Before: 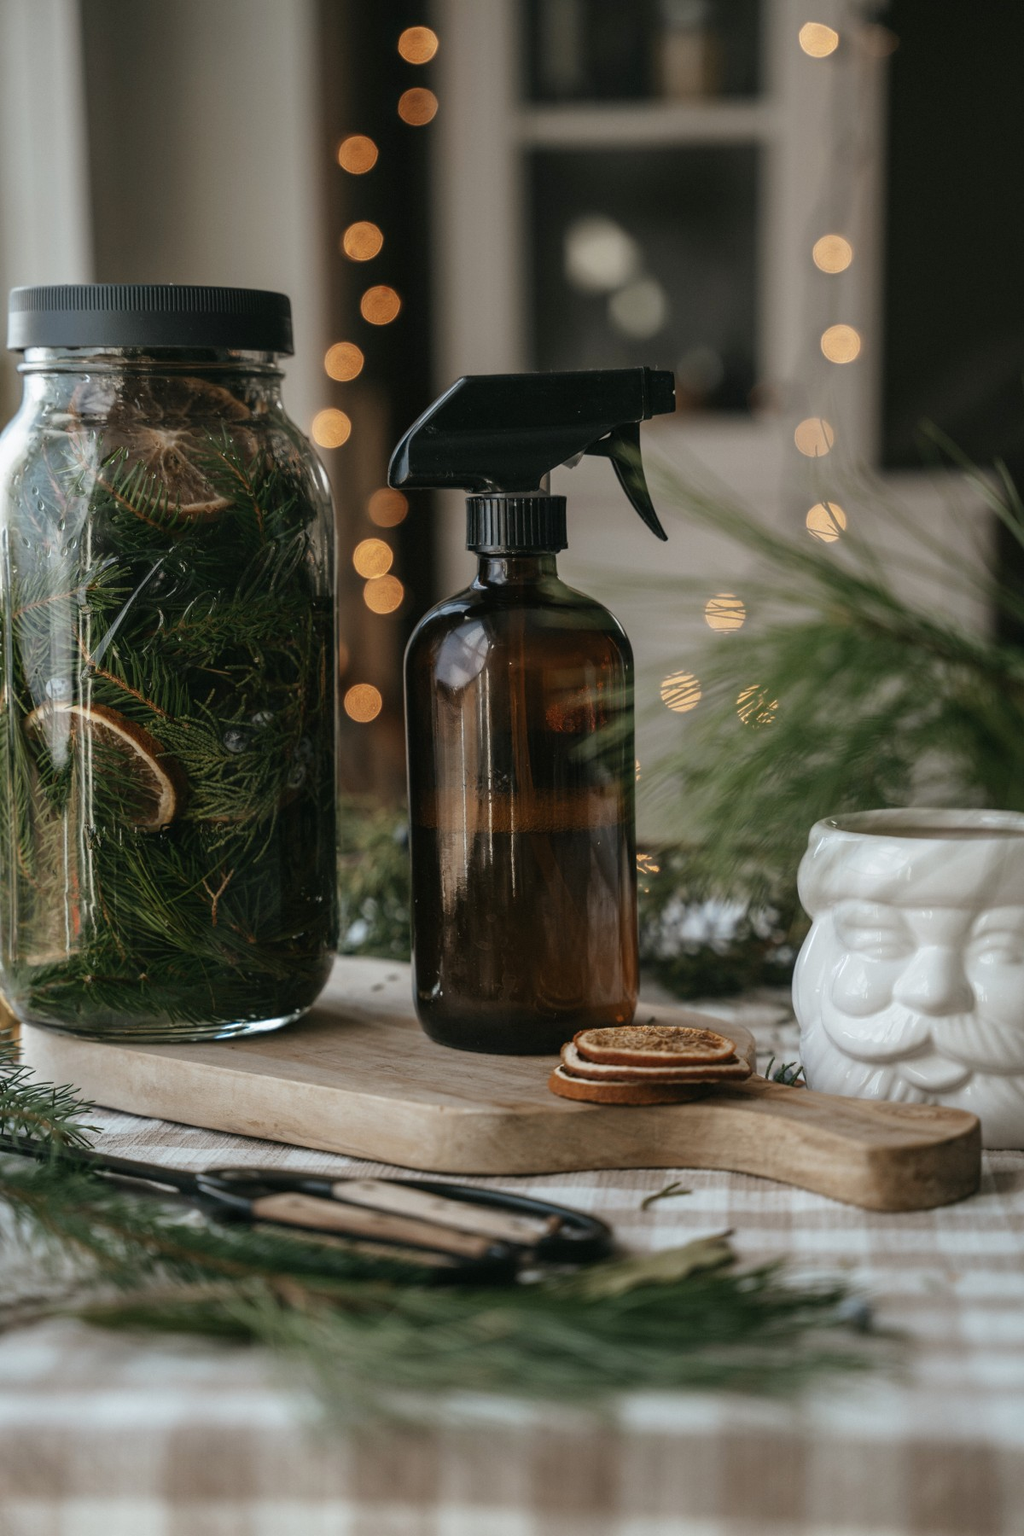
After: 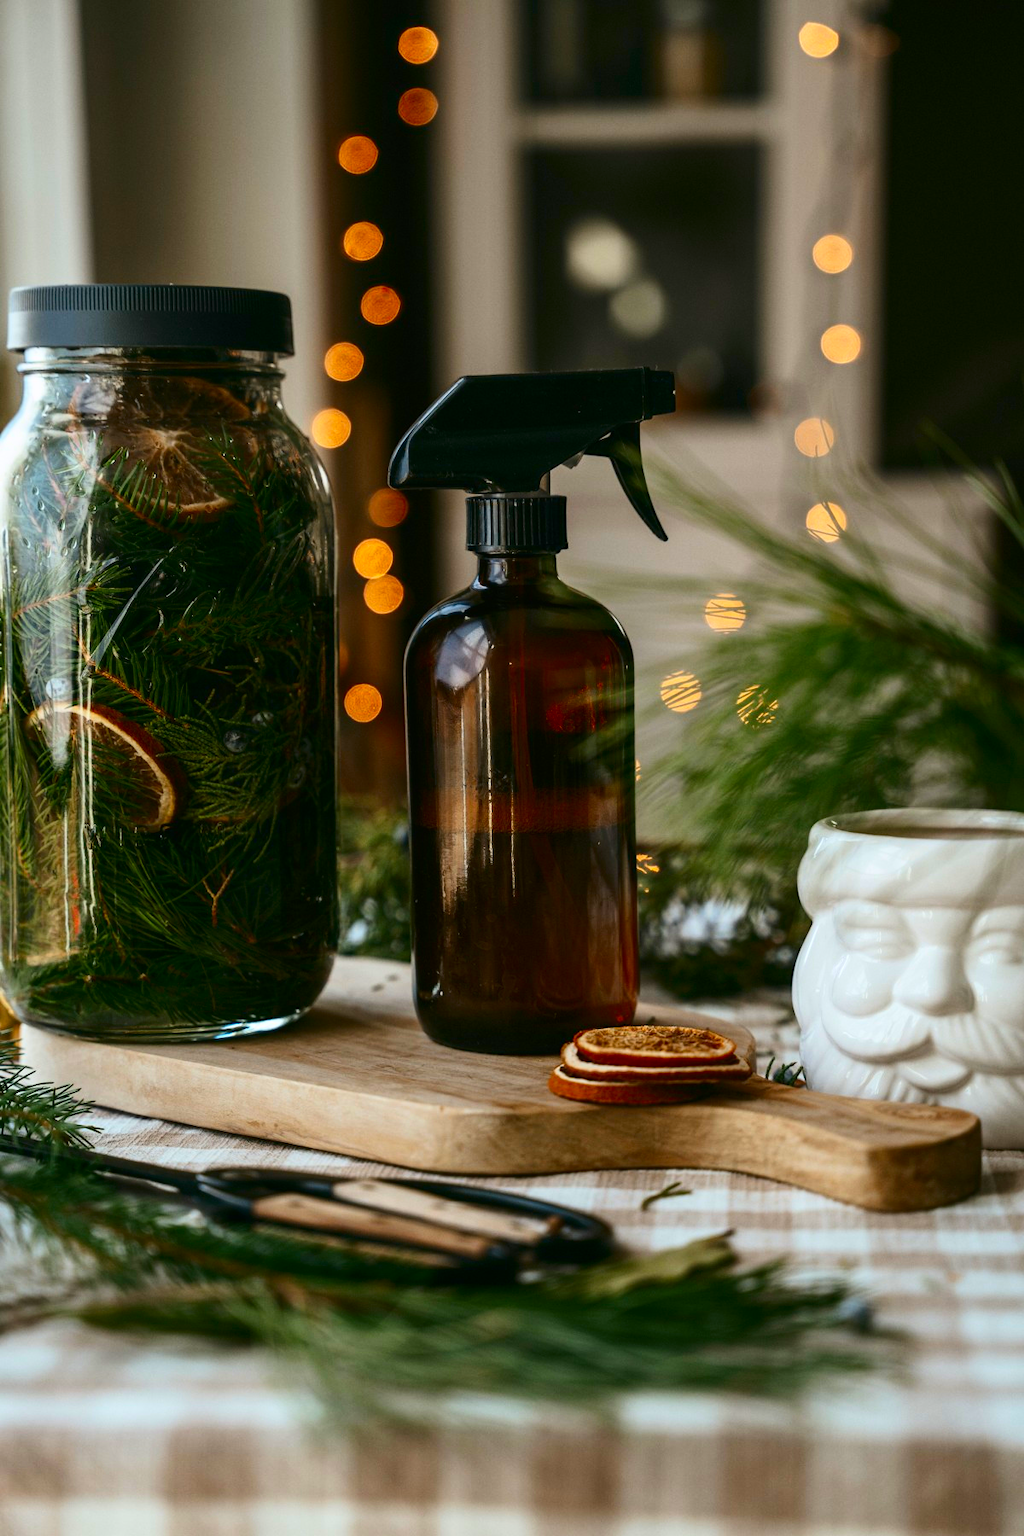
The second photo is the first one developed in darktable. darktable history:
contrast brightness saturation: contrast 0.256, brightness 0.011, saturation 0.881
